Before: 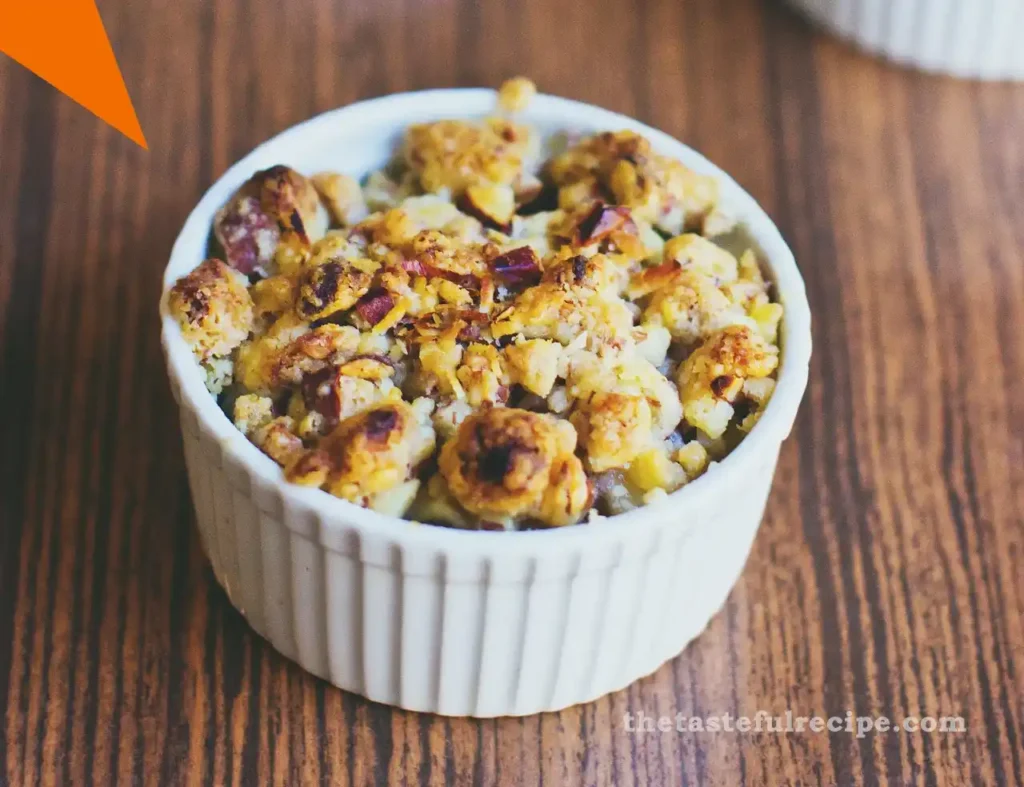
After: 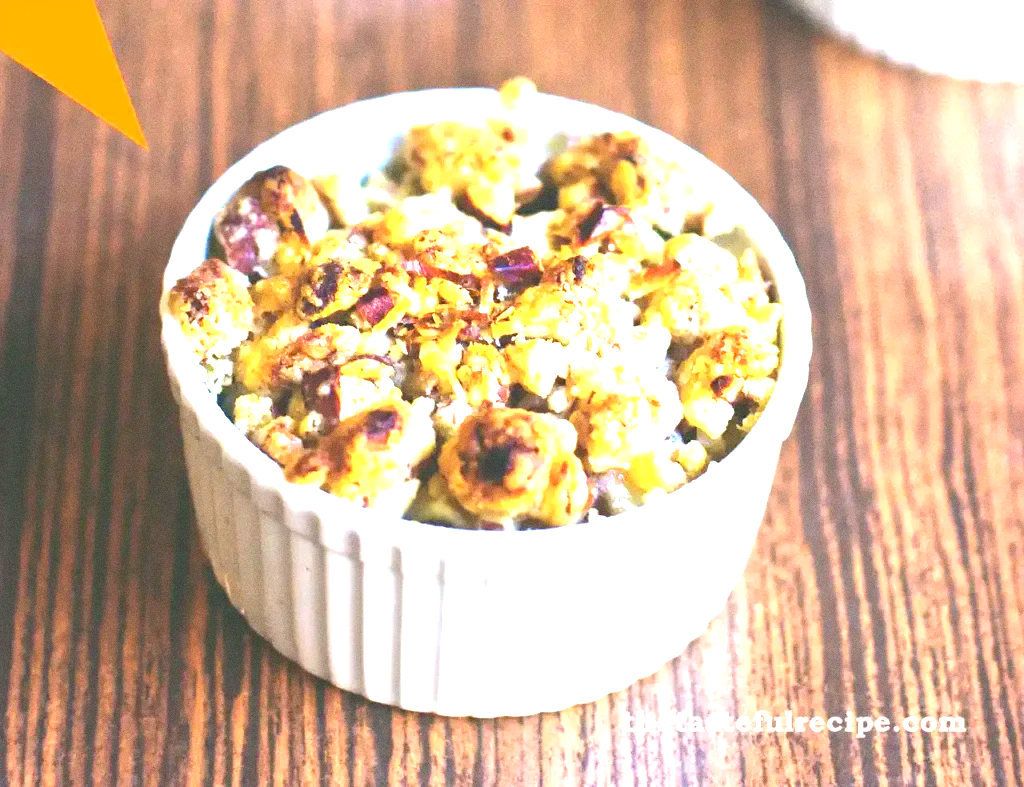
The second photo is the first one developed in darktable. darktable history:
exposure: black level correction 0.001, exposure 1.646 EV, compensate exposure bias true, compensate highlight preservation false
grain: coarseness 0.09 ISO
